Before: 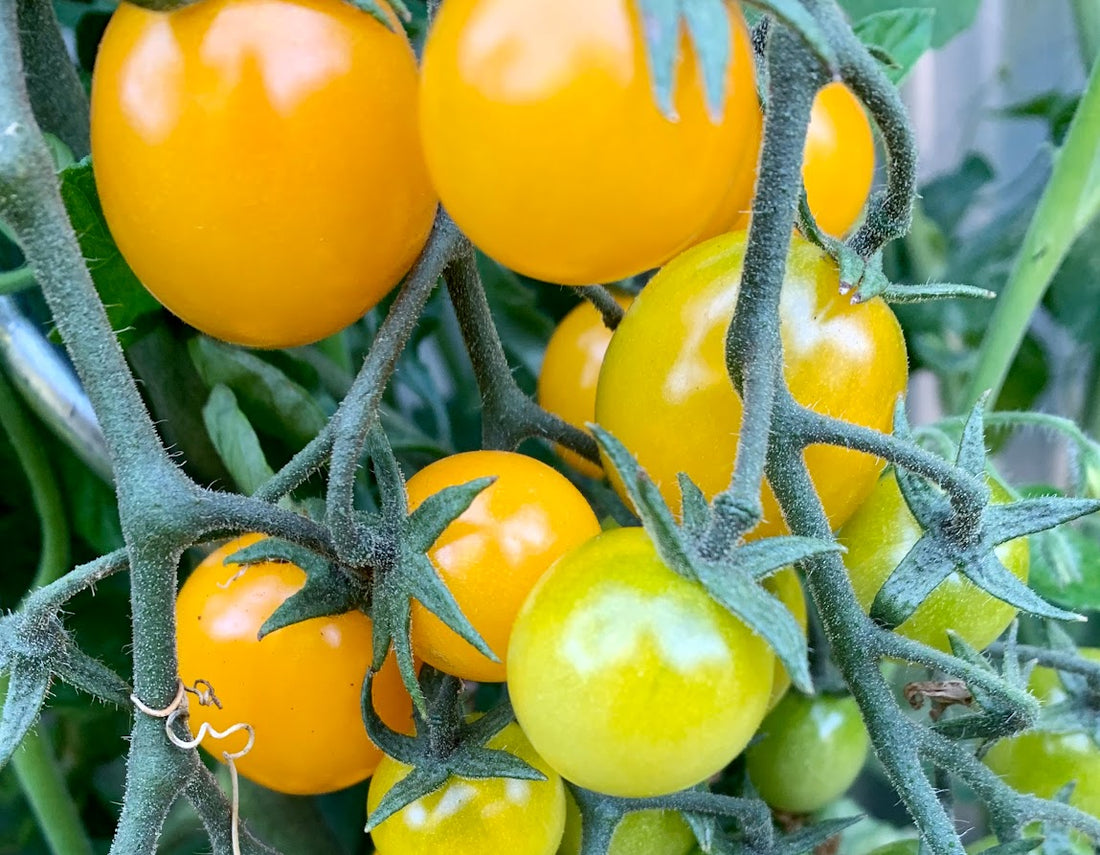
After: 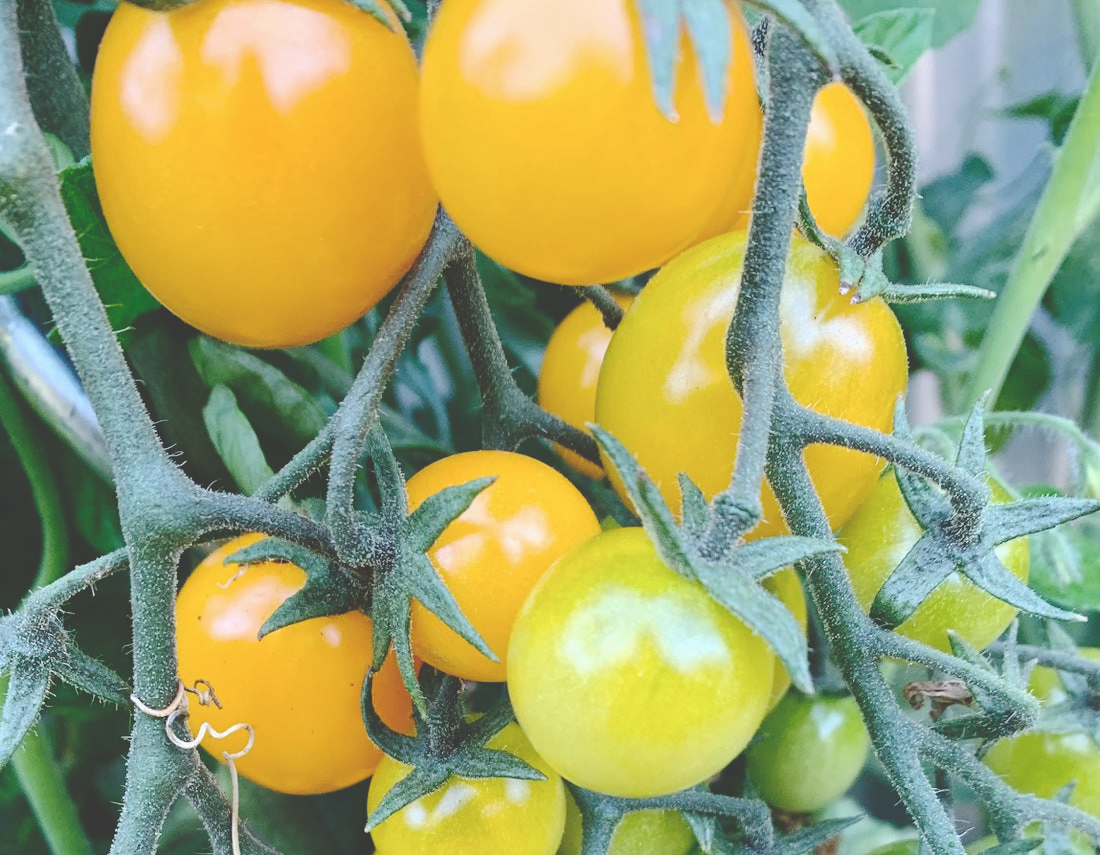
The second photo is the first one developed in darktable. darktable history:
exposure: black level correction -0.023, exposure -0.039 EV, compensate highlight preservation false
base curve: curves: ch0 [(0, 0.024) (0.055, 0.065) (0.121, 0.166) (0.236, 0.319) (0.693, 0.726) (1, 1)], preserve colors none
